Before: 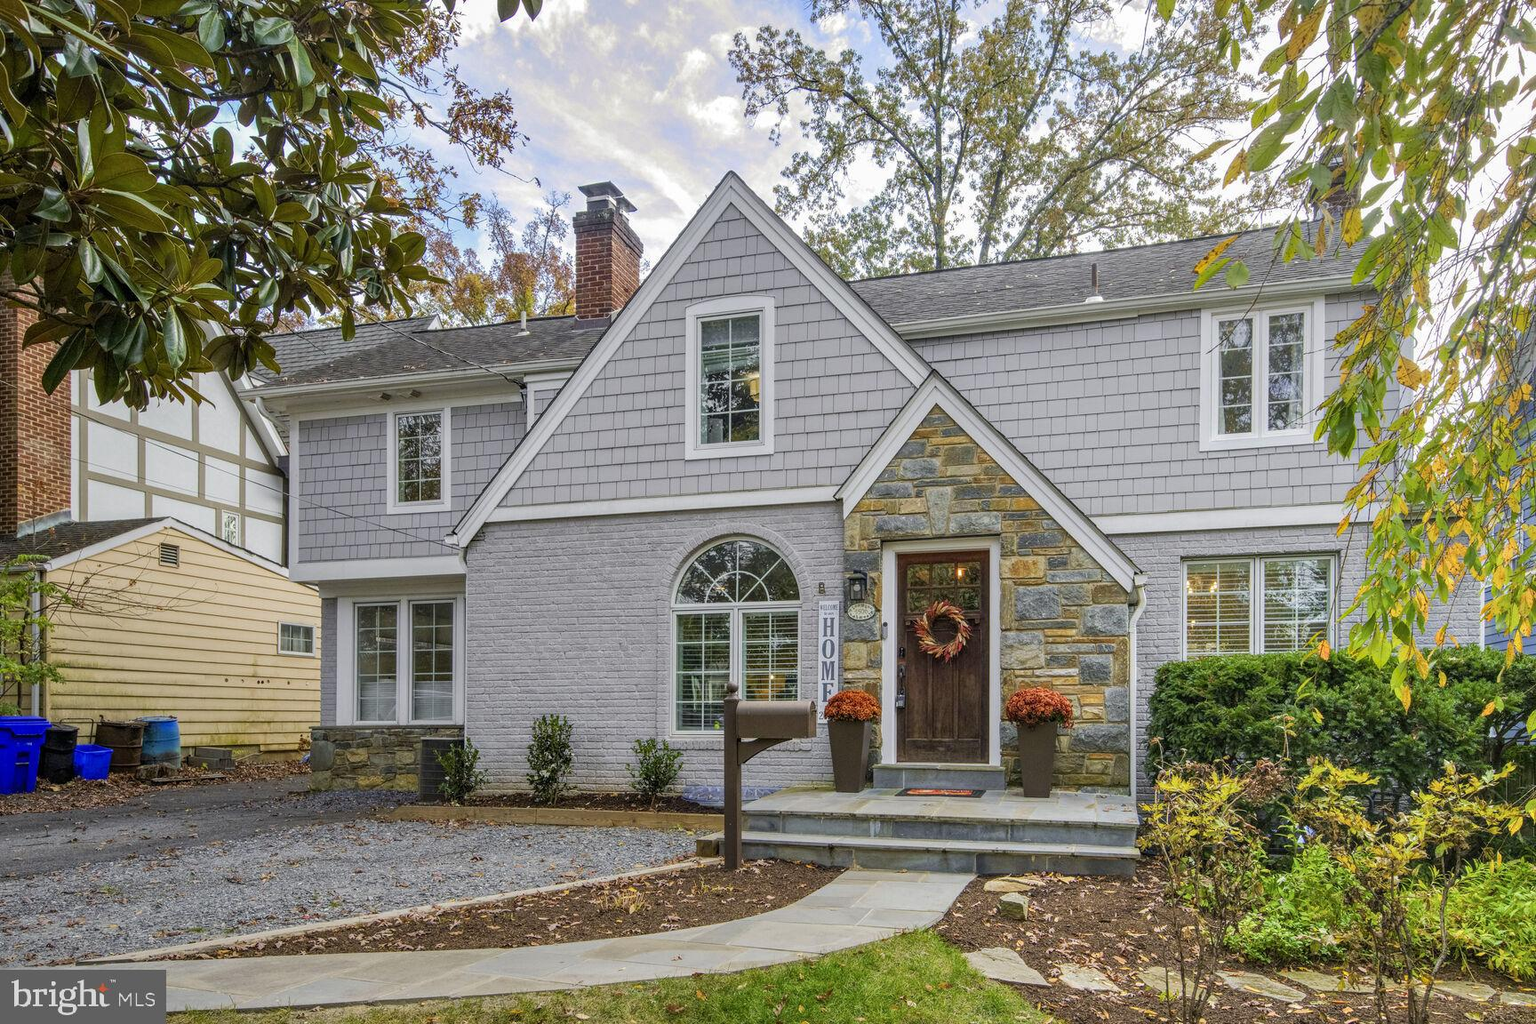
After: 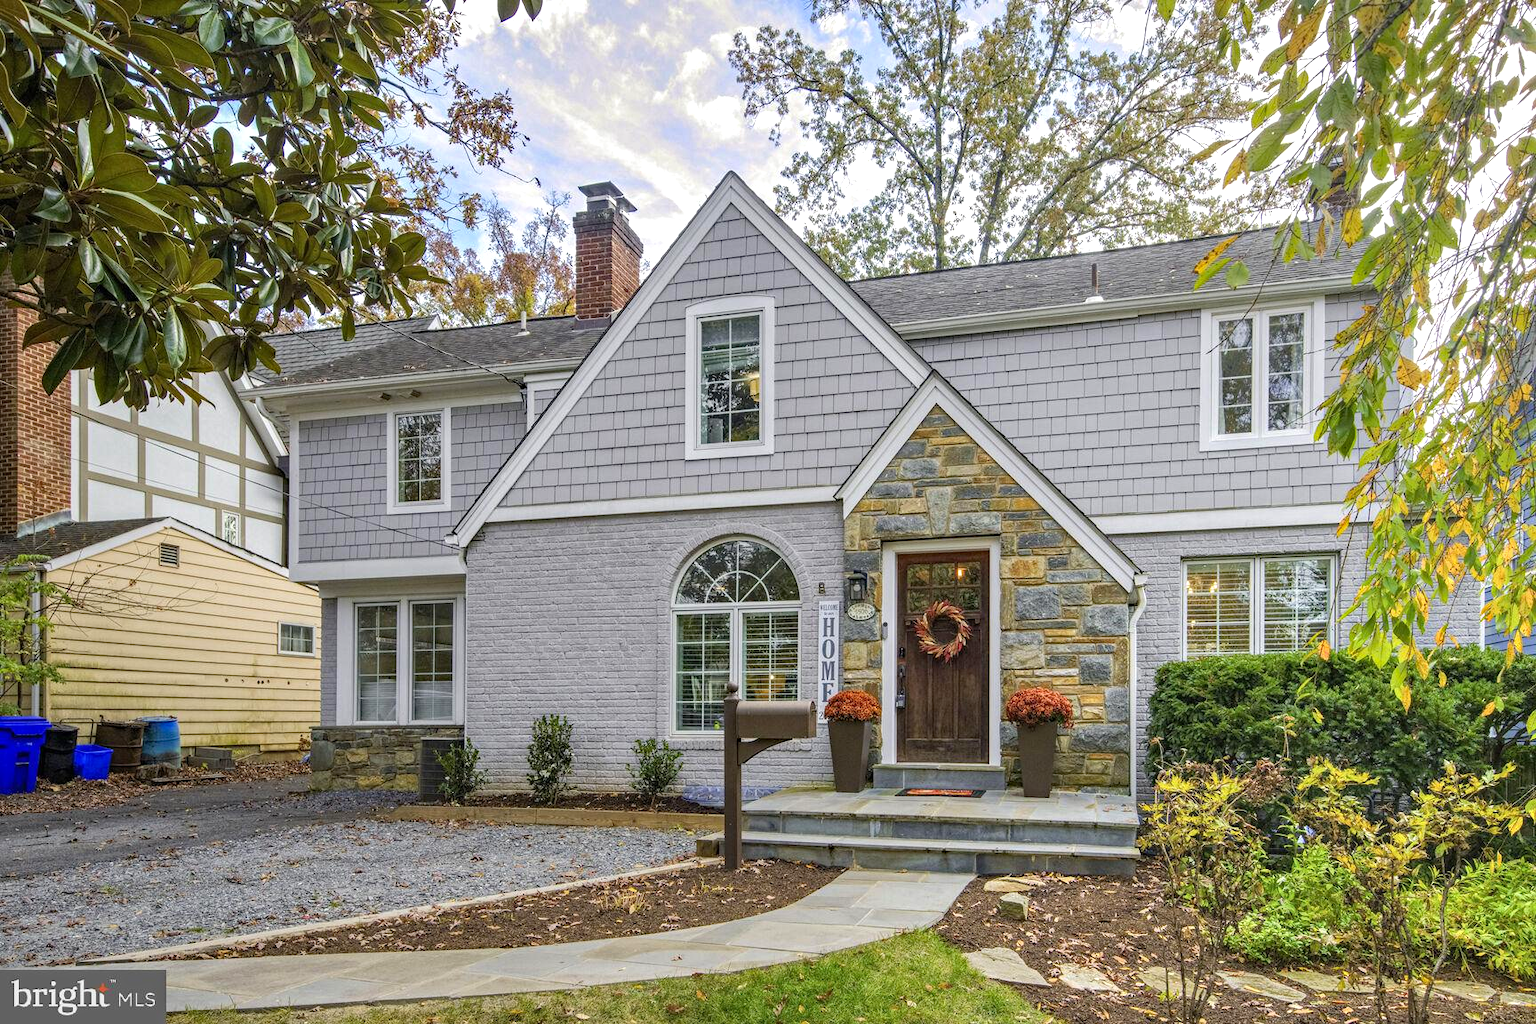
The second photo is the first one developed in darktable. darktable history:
haze removal: adaptive false
exposure: black level correction 0, exposure 0.302 EV, compensate highlight preservation false
